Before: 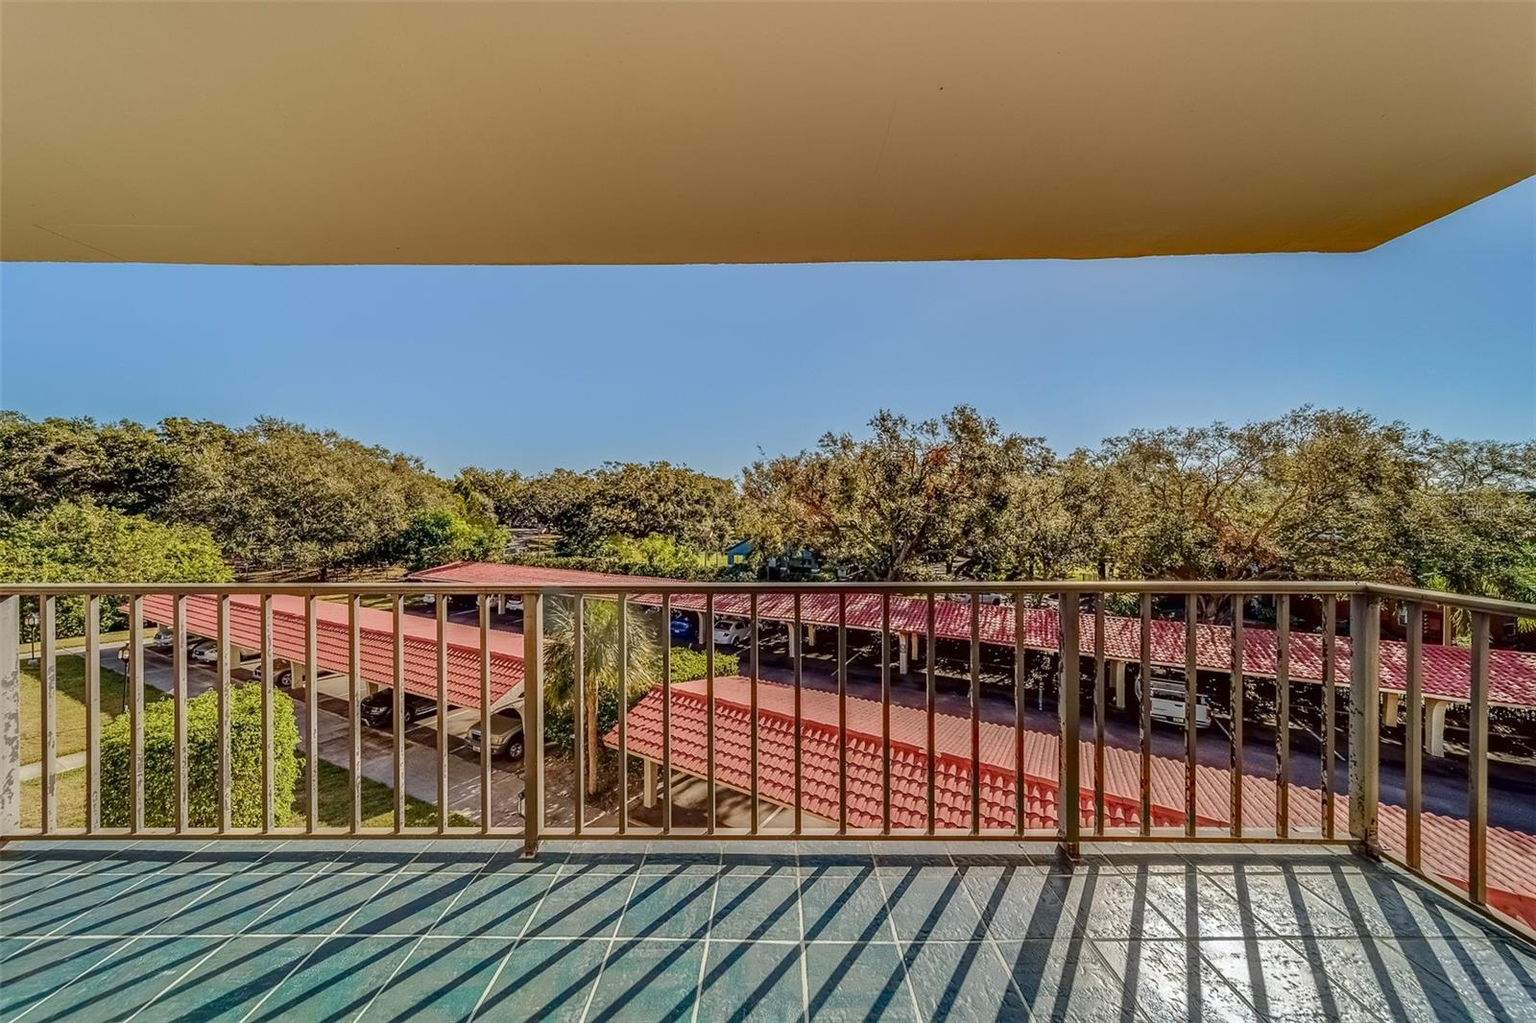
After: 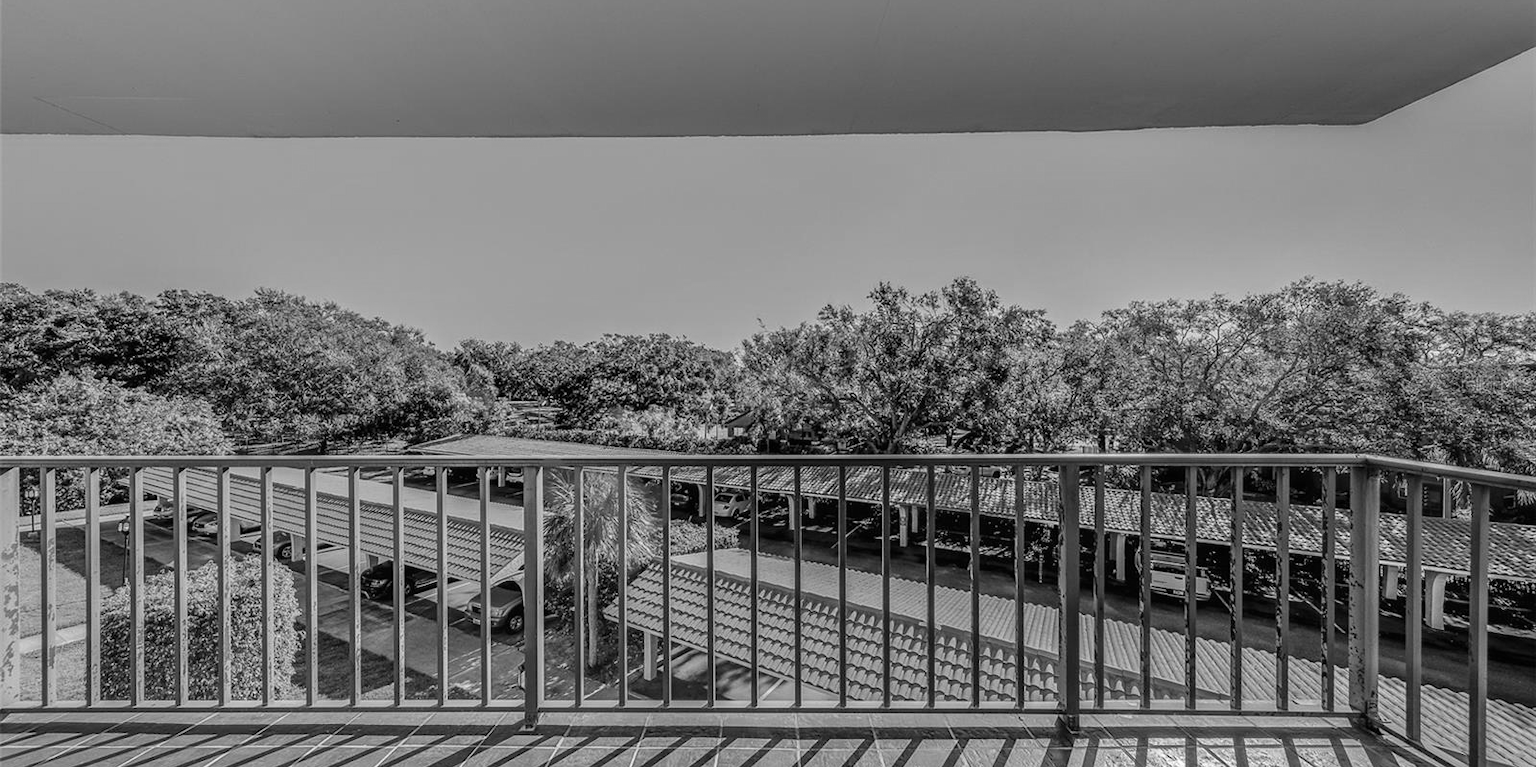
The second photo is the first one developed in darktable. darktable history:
white balance: emerald 1
crop and rotate: top 12.5%, bottom 12.5%
monochrome: on, module defaults
